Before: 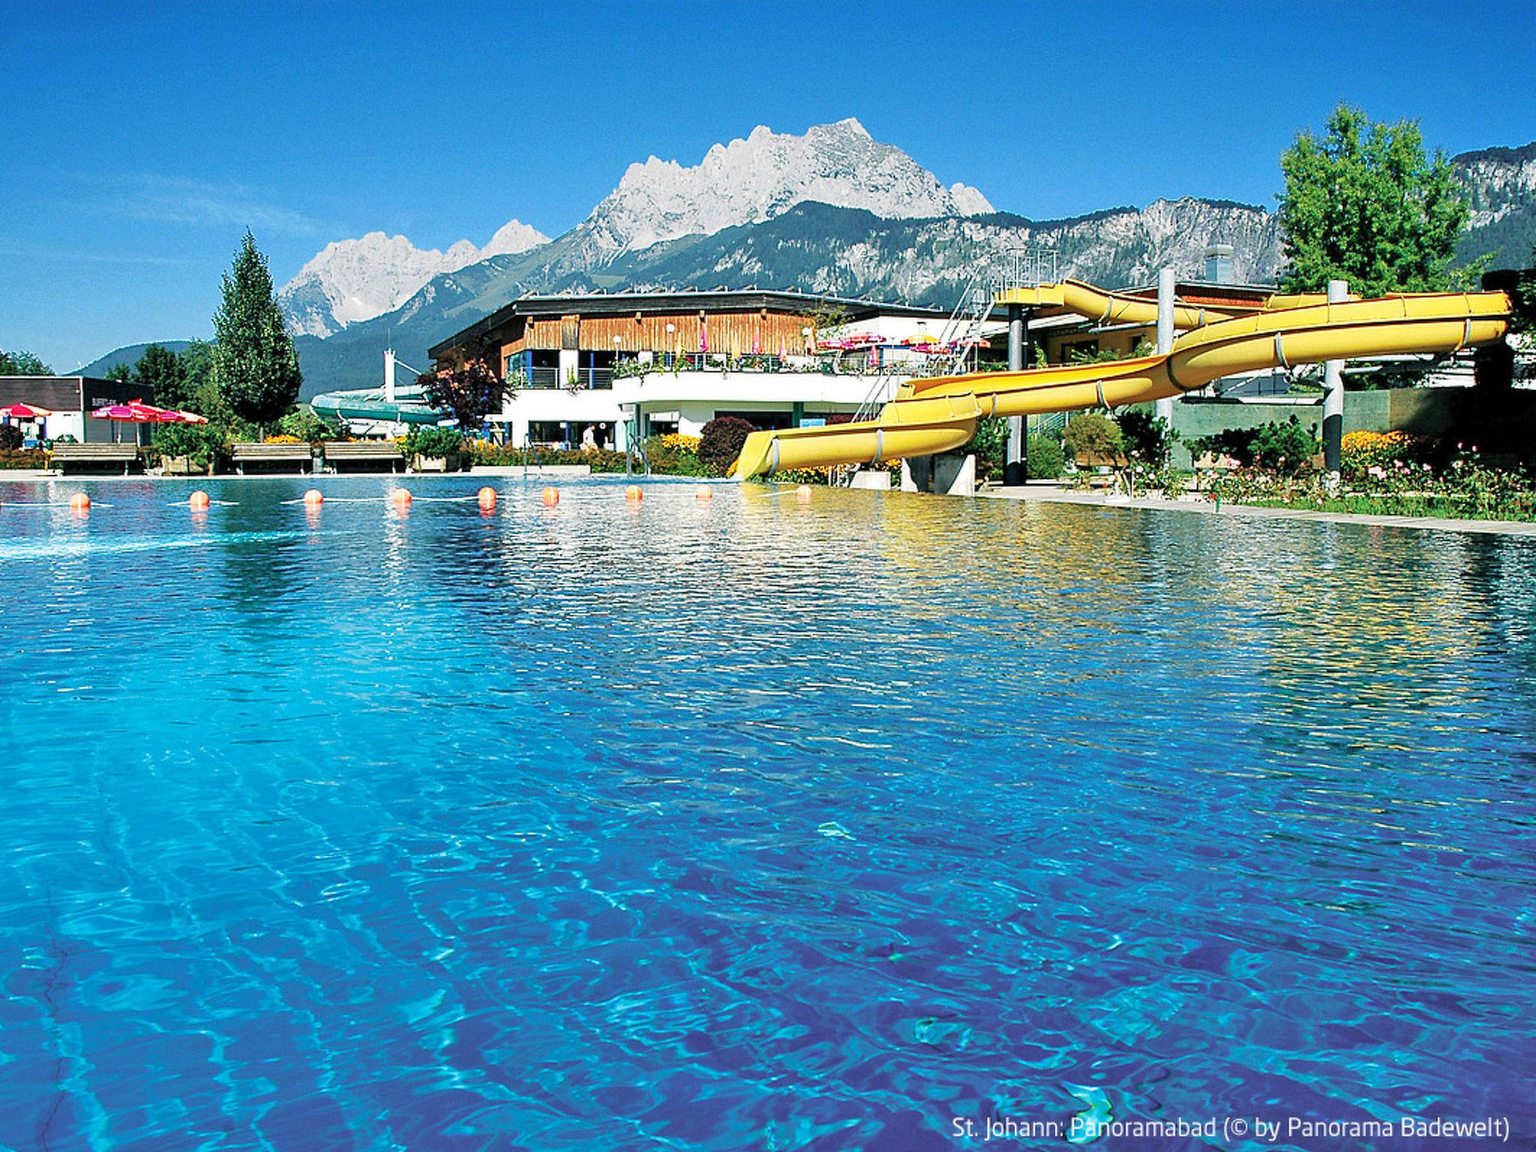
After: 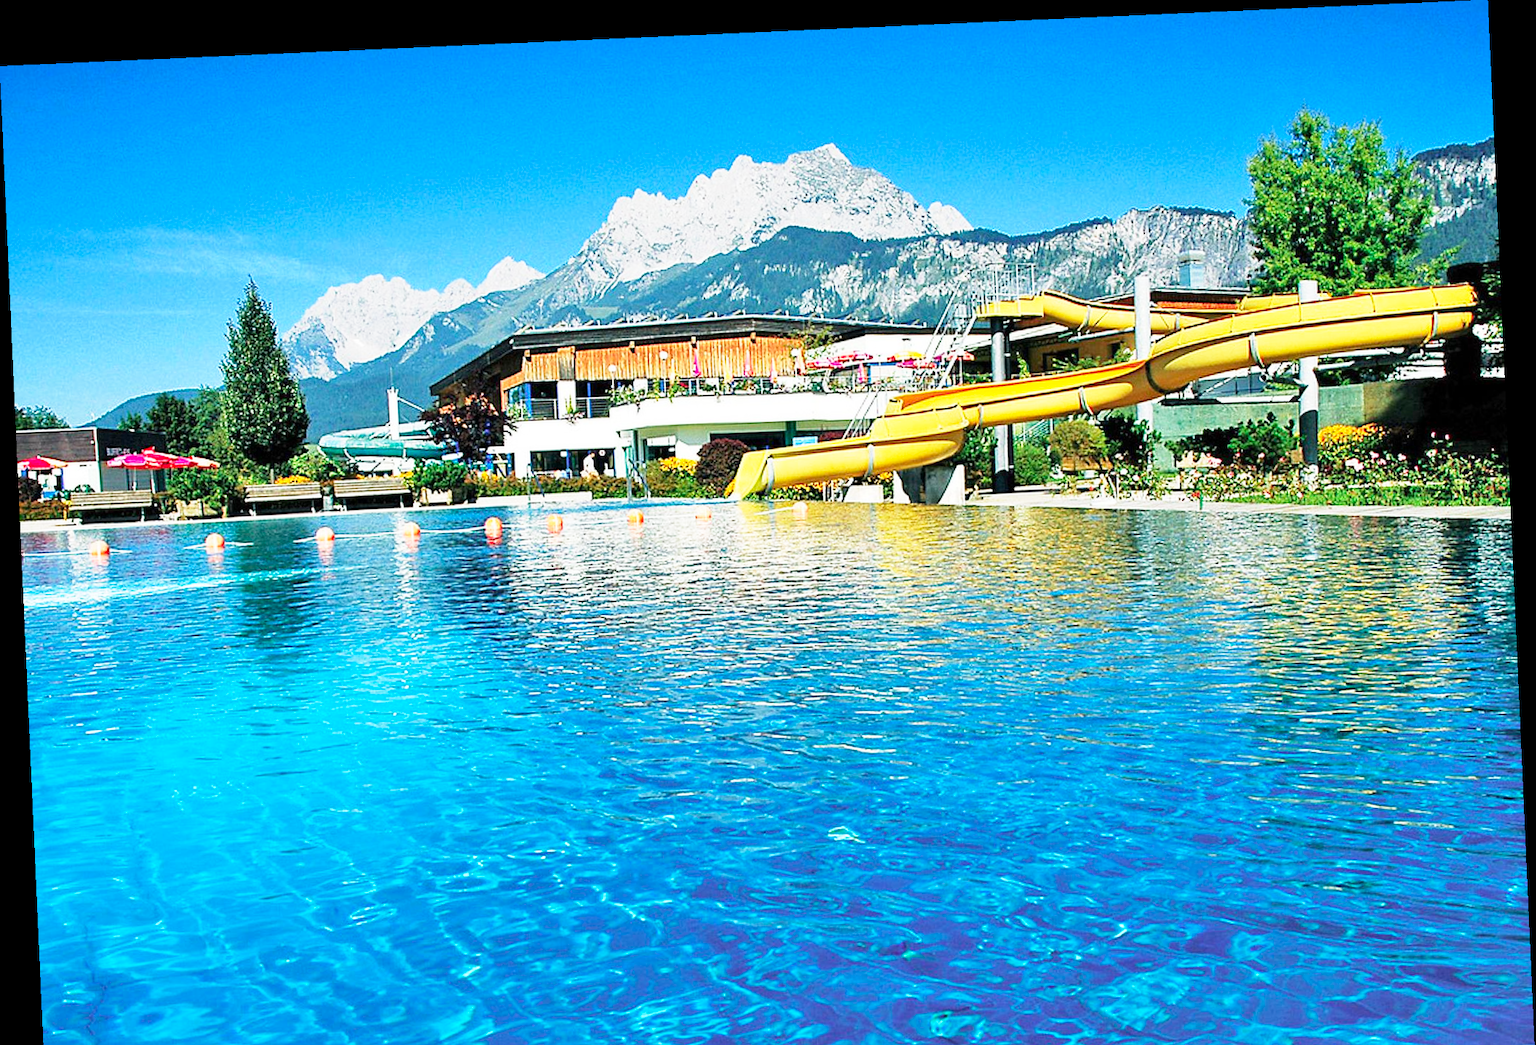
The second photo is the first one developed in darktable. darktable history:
rotate and perspective: rotation -2.56°, automatic cropping off
contrast brightness saturation: contrast 0.04, saturation 0.16
crop and rotate: top 0%, bottom 11.49%
base curve: curves: ch0 [(0, 0) (0.579, 0.807) (1, 1)], preserve colors none
